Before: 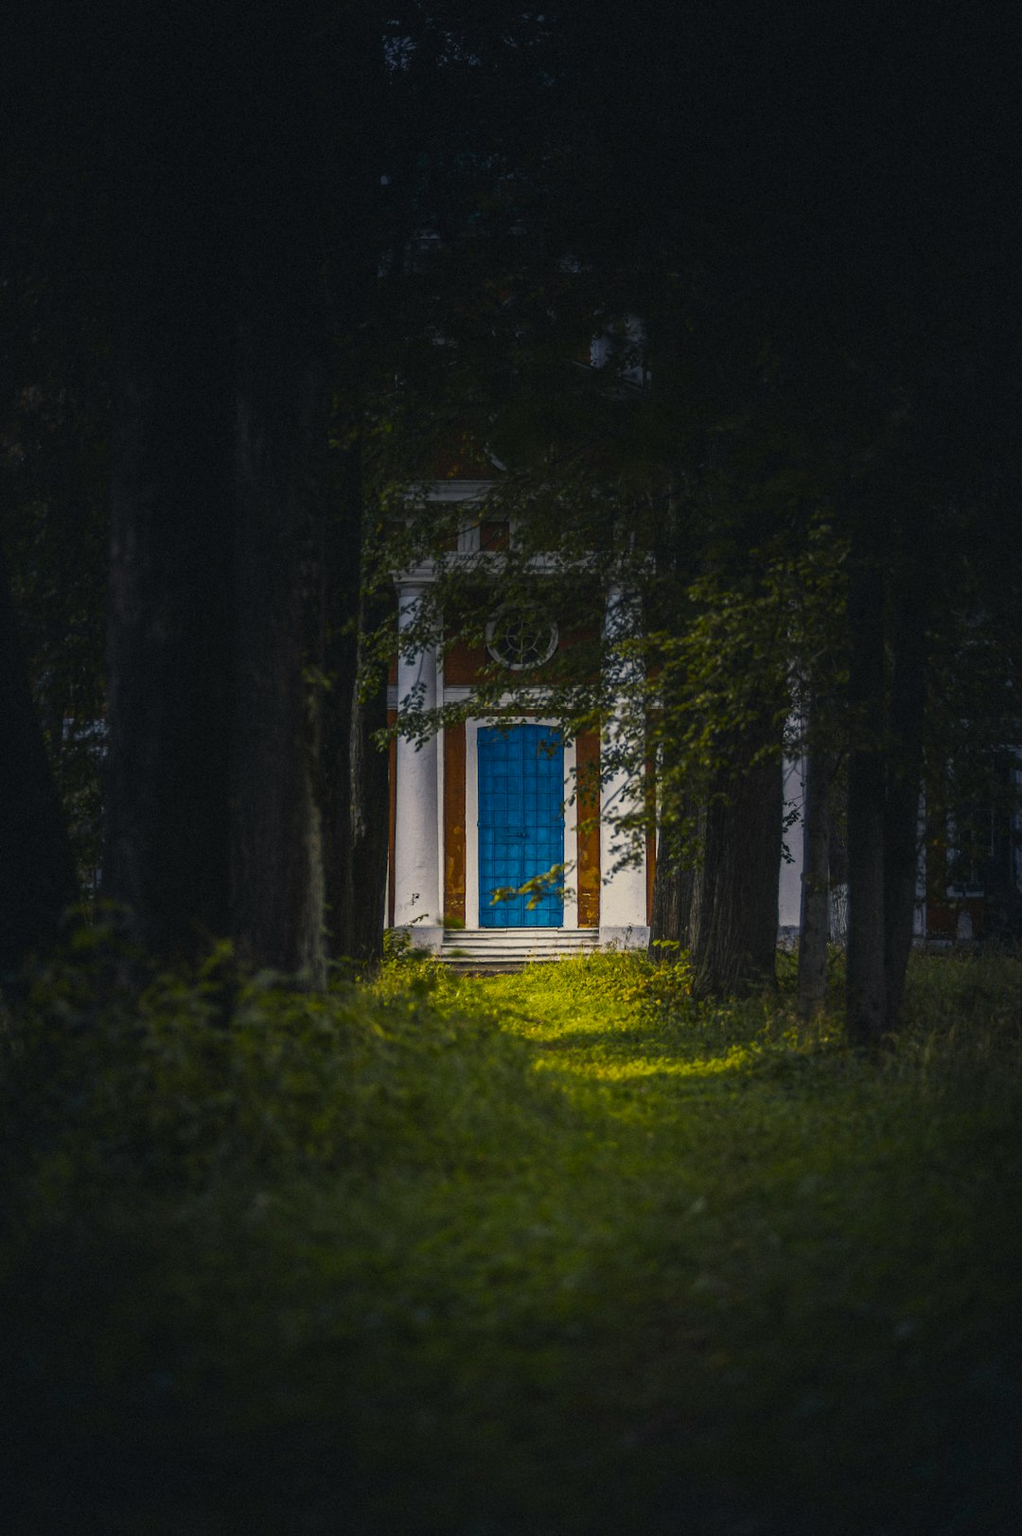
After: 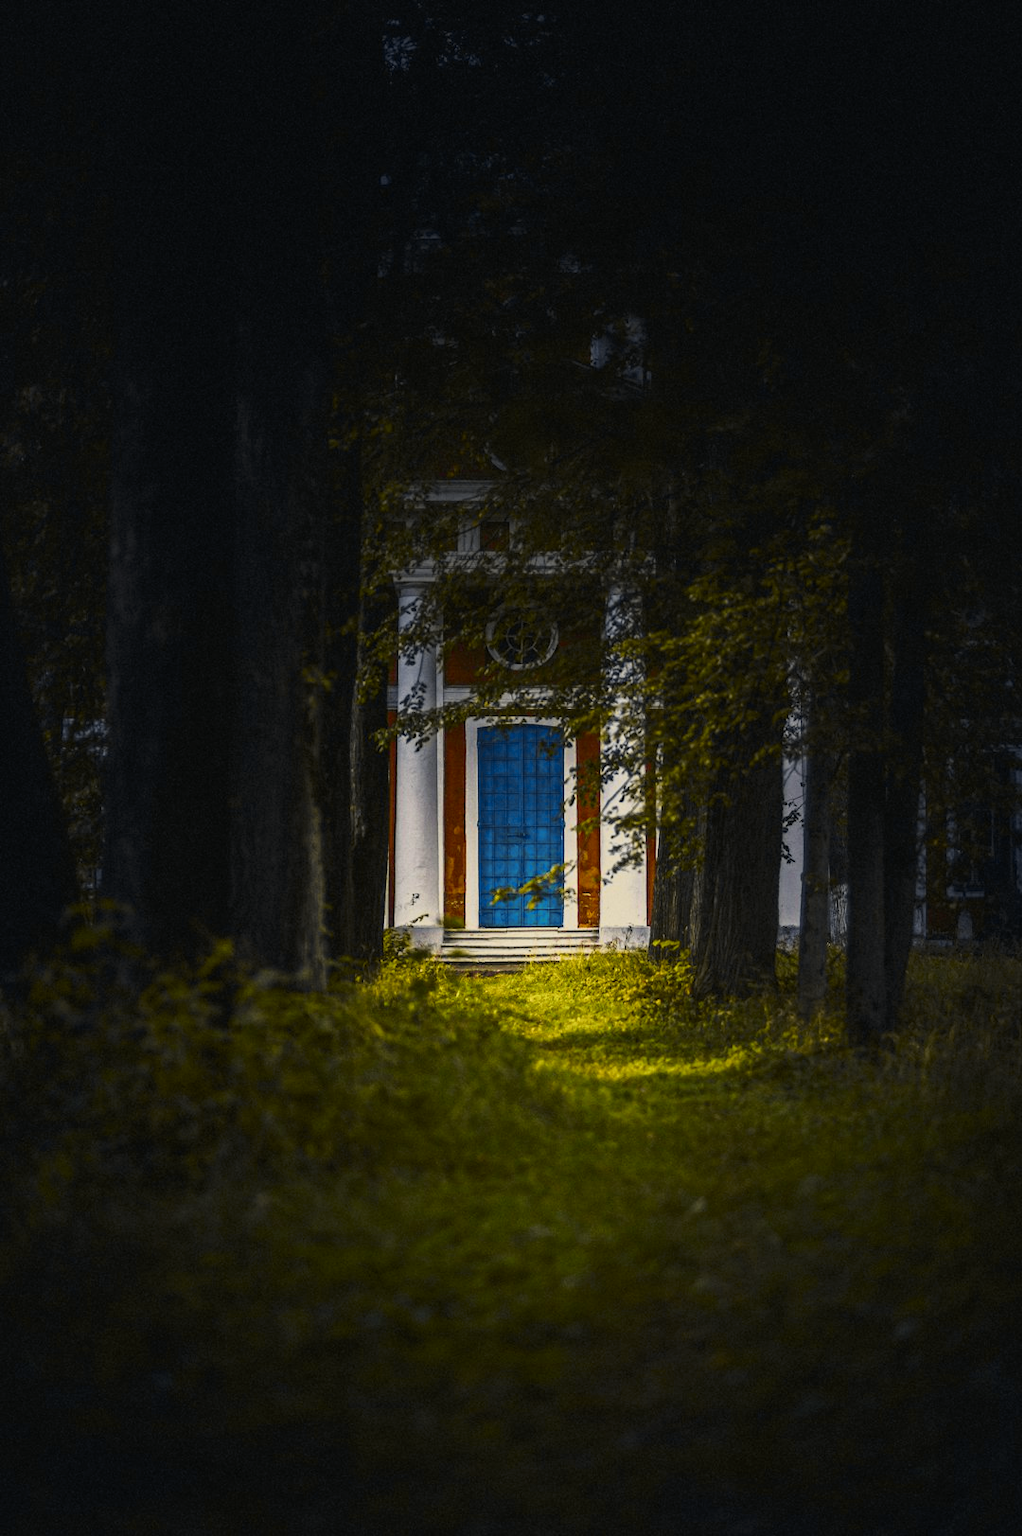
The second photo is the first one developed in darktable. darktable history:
tone curve: curves: ch0 [(0, 0.006) (0.037, 0.022) (0.123, 0.105) (0.19, 0.173) (0.277, 0.279) (0.474, 0.517) (0.597, 0.662) (0.687, 0.774) (0.855, 0.891) (1, 0.982)]; ch1 [(0, 0) (0.243, 0.245) (0.422, 0.415) (0.493, 0.498) (0.508, 0.503) (0.531, 0.55) (0.551, 0.582) (0.626, 0.672) (0.694, 0.732) (1, 1)]; ch2 [(0, 0) (0.249, 0.216) (0.356, 0.329) (0.424, 0.442) (0.476, 0.477) (0.498, 0.503) (0.517, 0.524) (0.532, 0.547) (0.562, 0.592) (0.614, 0.657) (0.706, 0.748) (0.808, 0.809) (0.991, 0.968)], color space Lab, independent channels, preserve colors none
